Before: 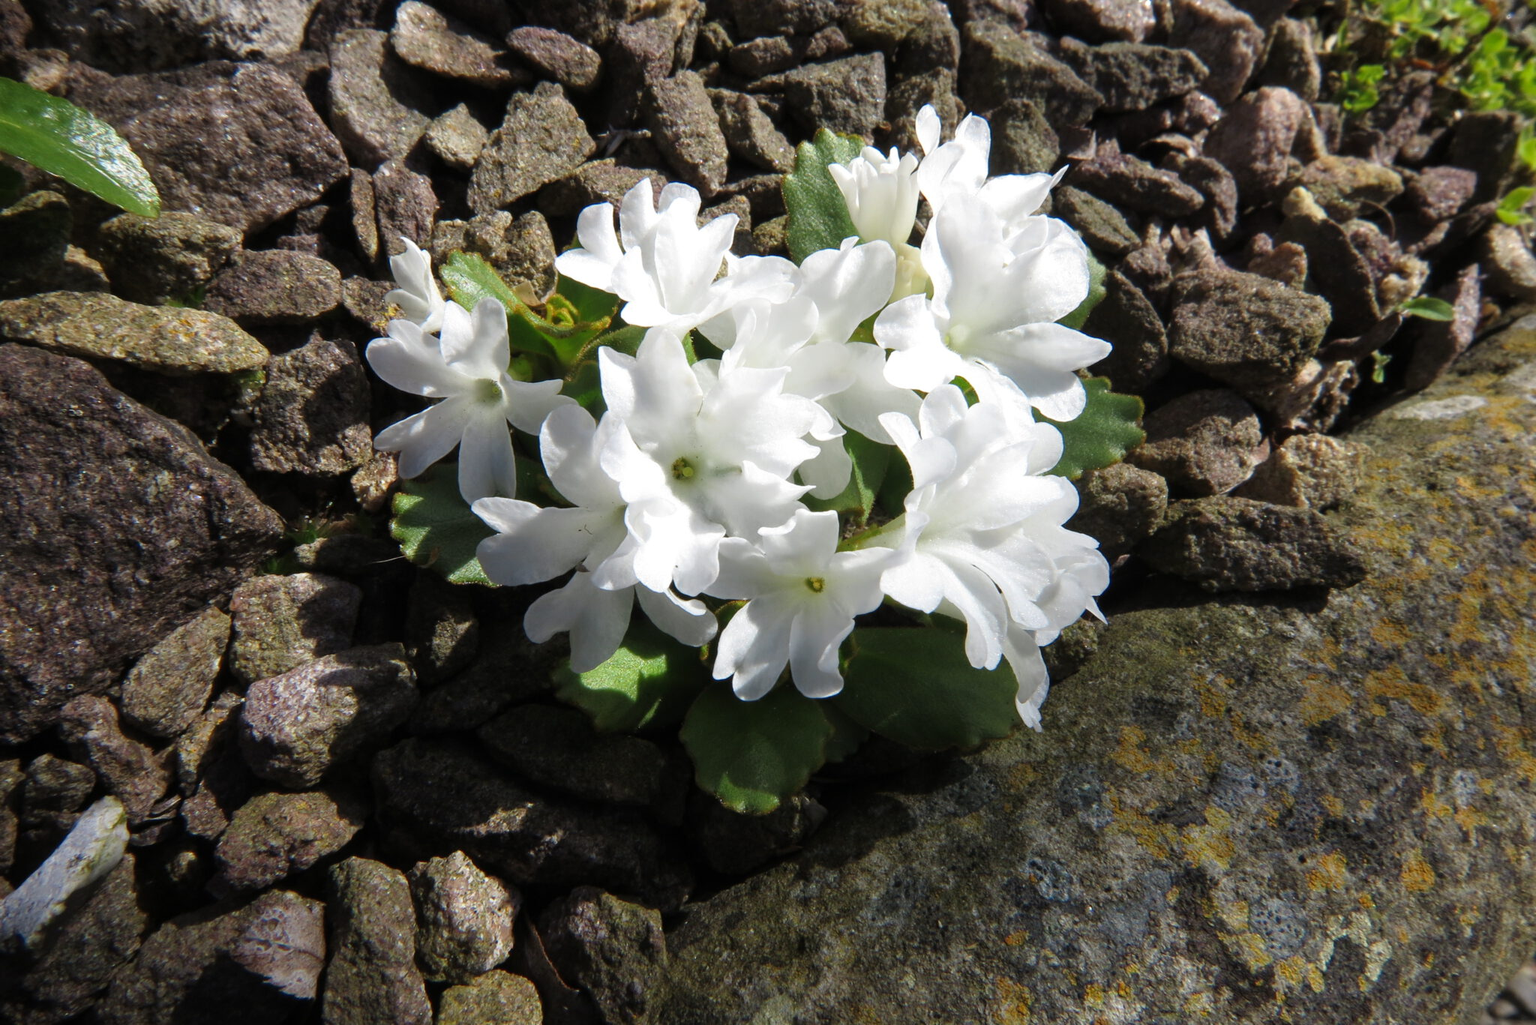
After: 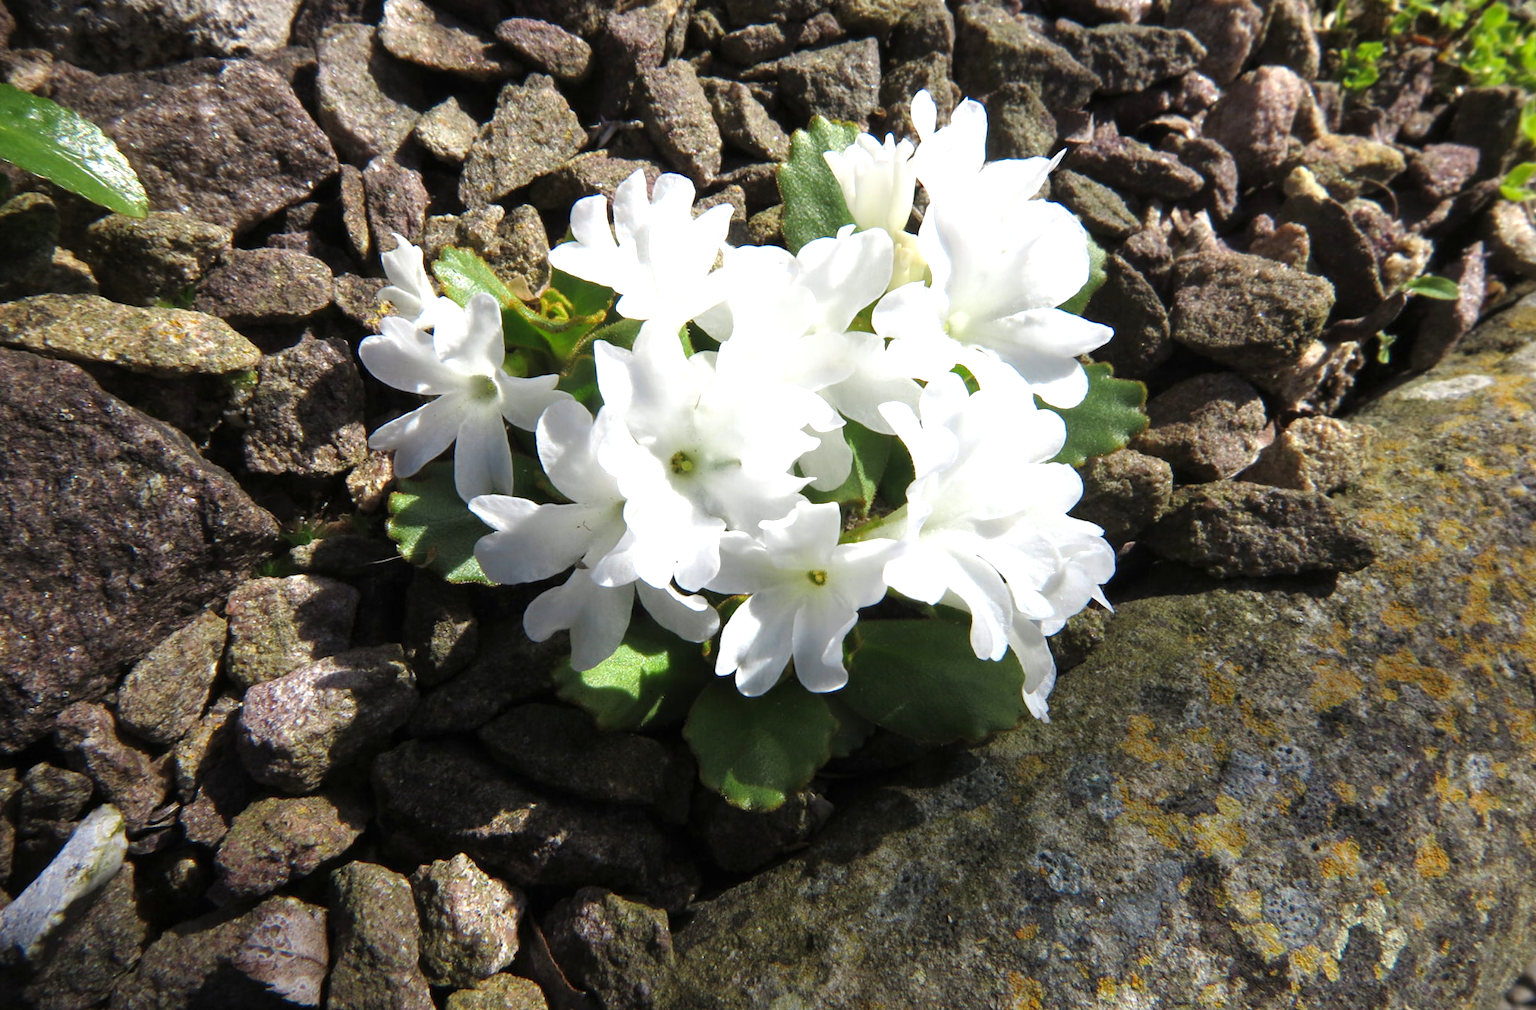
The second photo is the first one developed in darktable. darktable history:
rotate and perspective: rotation -1°, crop left 0.011, crop right 0.989, crop top 0.025, crop bottom 0.975
exposure: exposure 0.556 EV, compensate highlight preservation false
